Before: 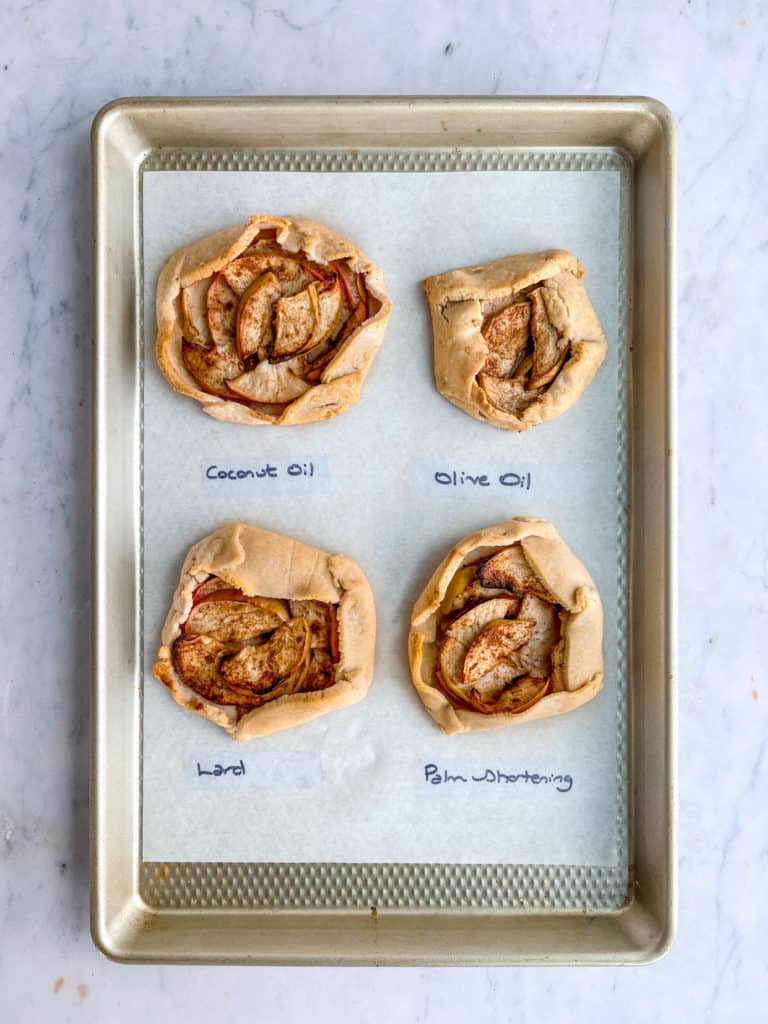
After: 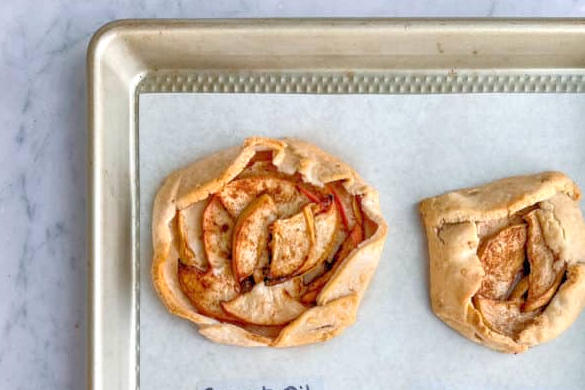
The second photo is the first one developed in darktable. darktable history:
tone equalizer: -7 EV 0.15 EV, -6 EV 0.6 EV, -5 EV 1.15 EV, -4 EV 1.33 EV, -3 EV 1.15 EV, -2 EV 0.6 EV, -1 EV 0.15 EV, mask exposure compensation -0.5 EV
crop: left 0.579%, top 7.627%, right 23.167%, bottom 54.275%
